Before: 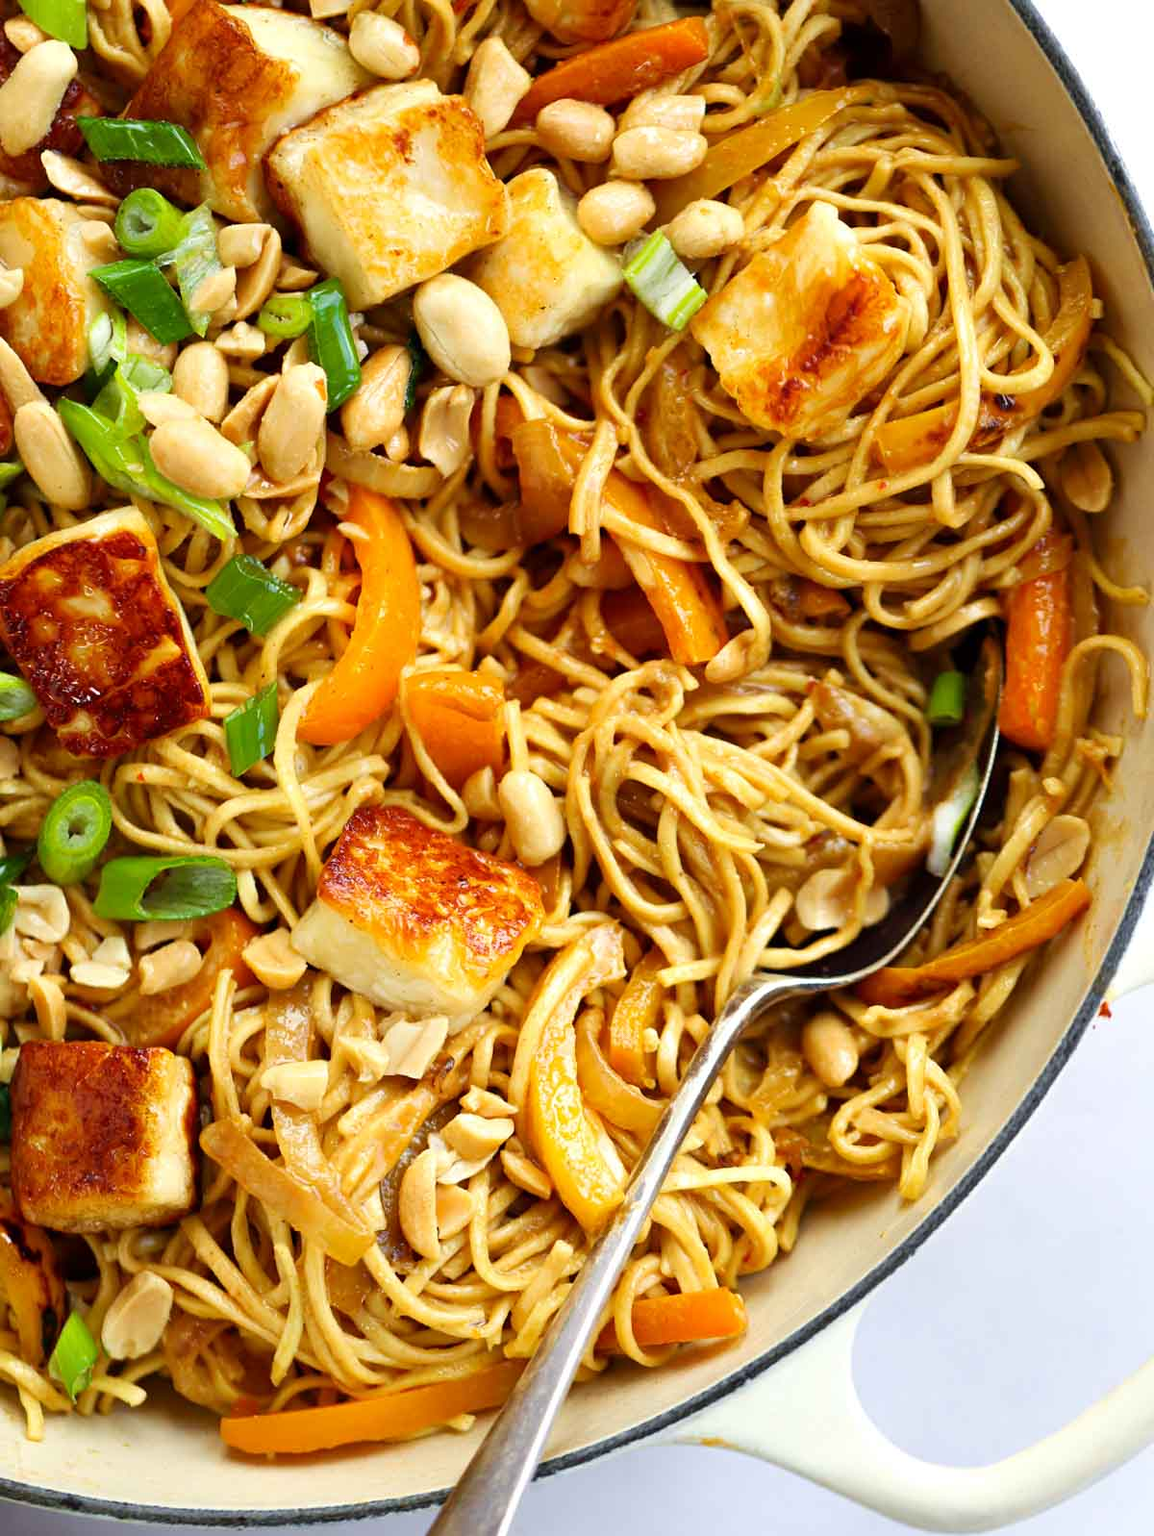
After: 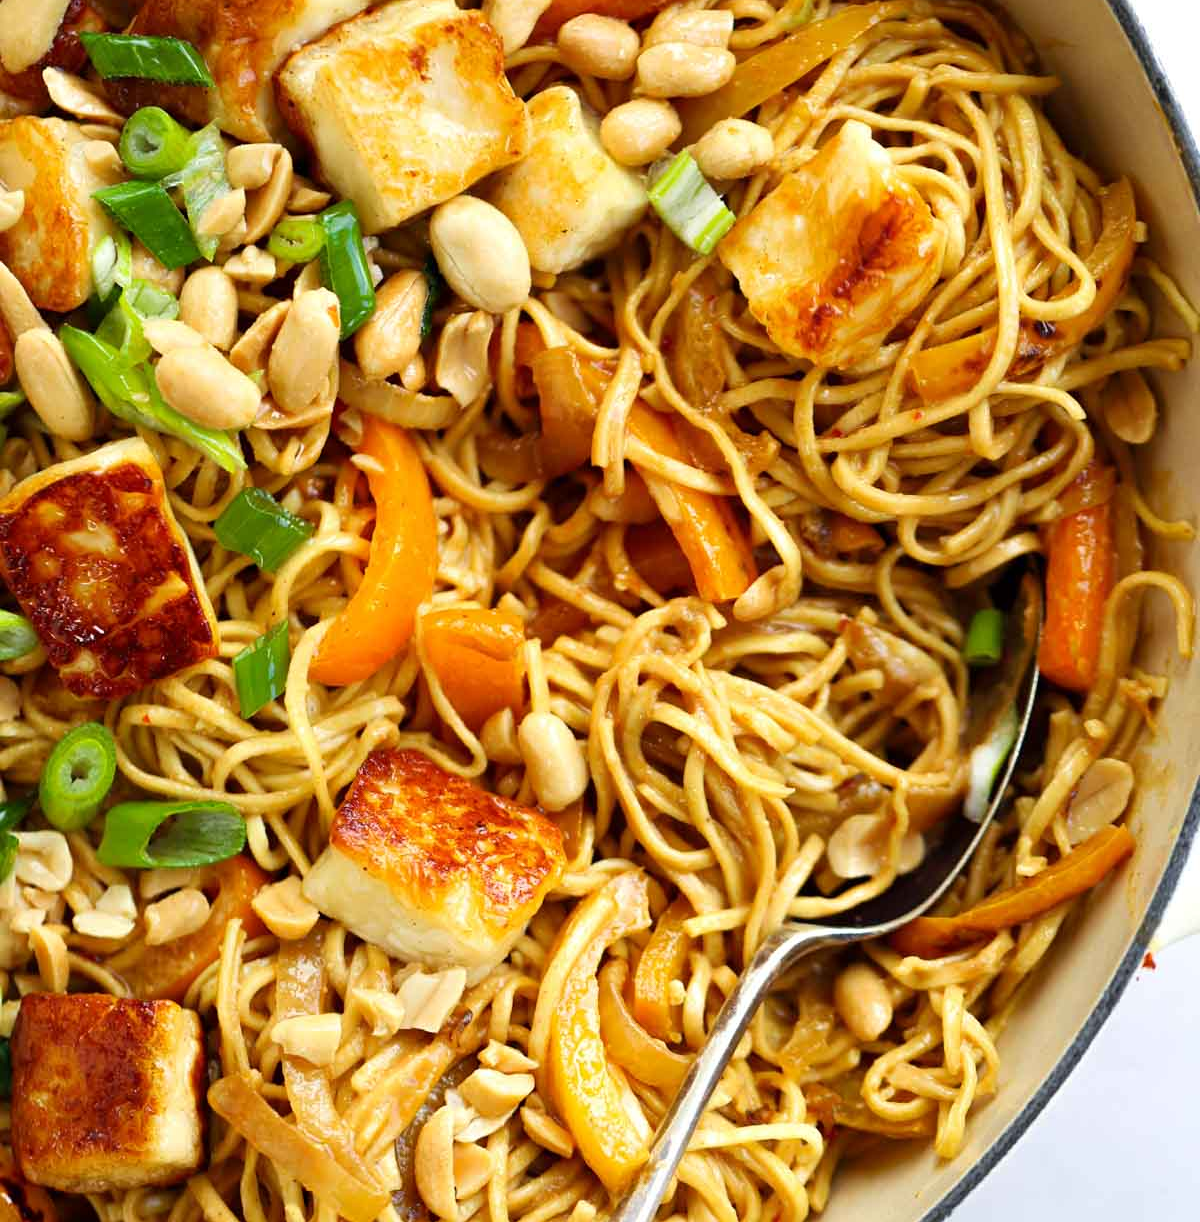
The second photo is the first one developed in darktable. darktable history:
crop: top 5.602%, bottom 17.879%
